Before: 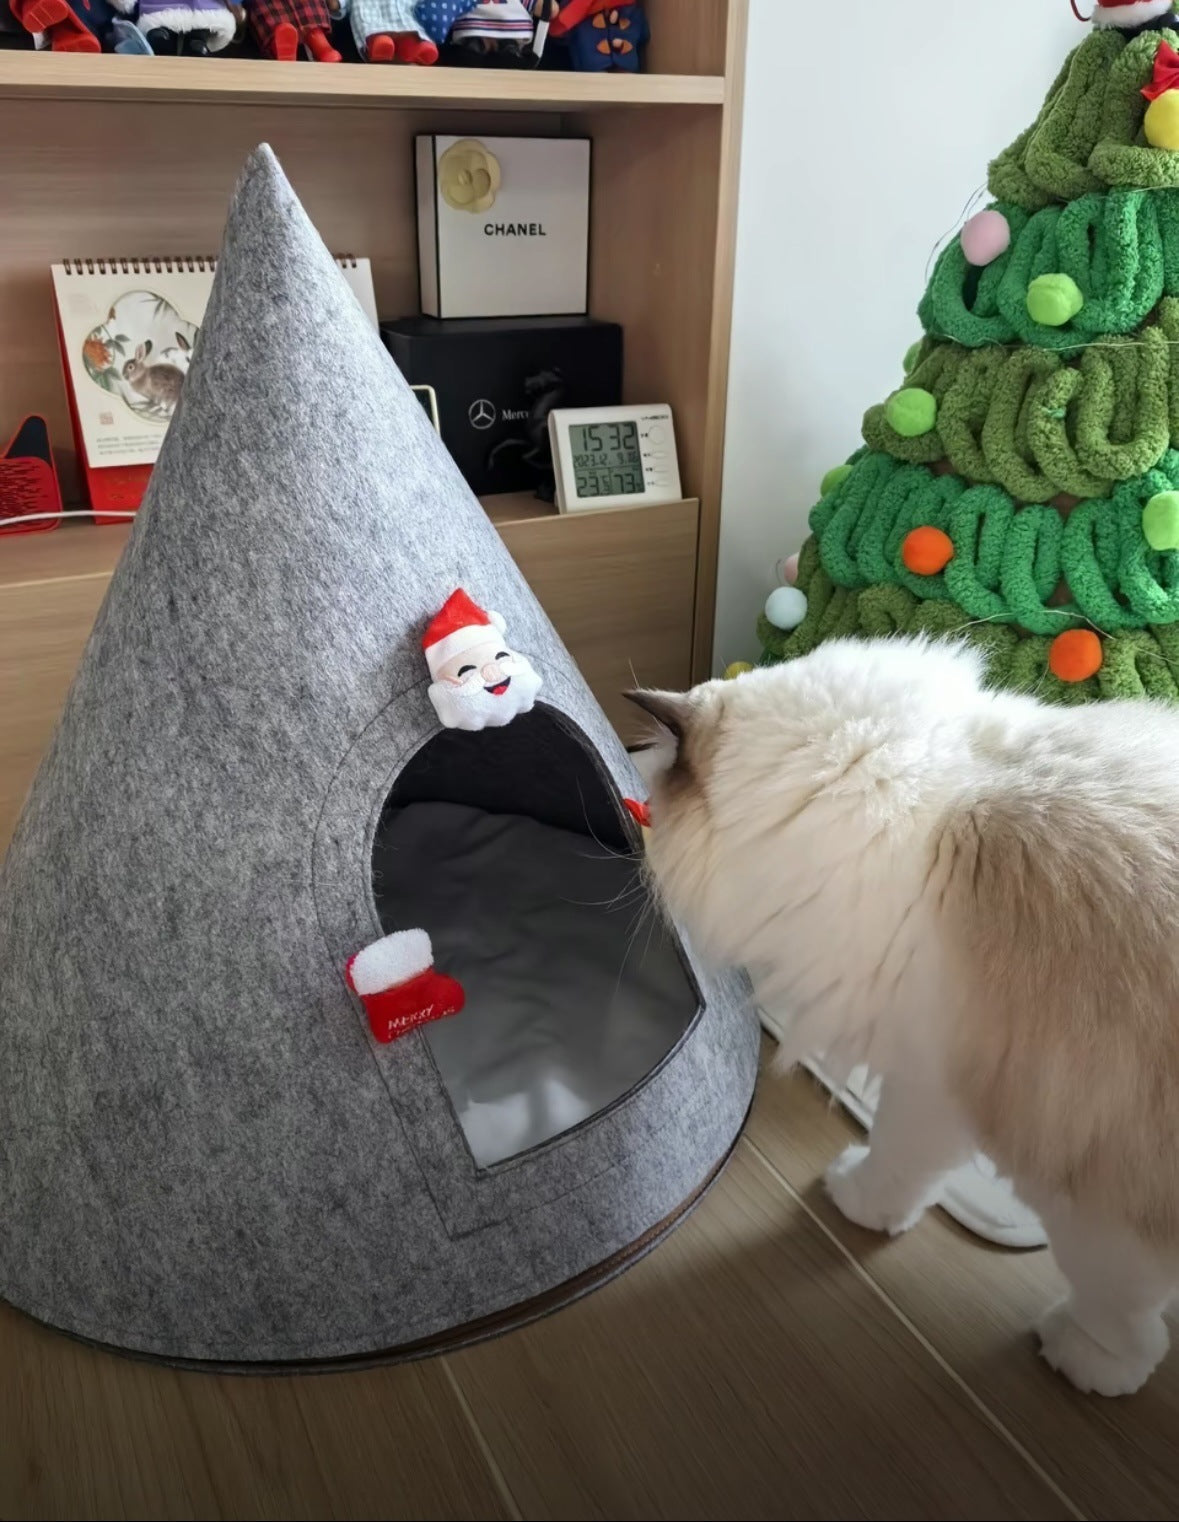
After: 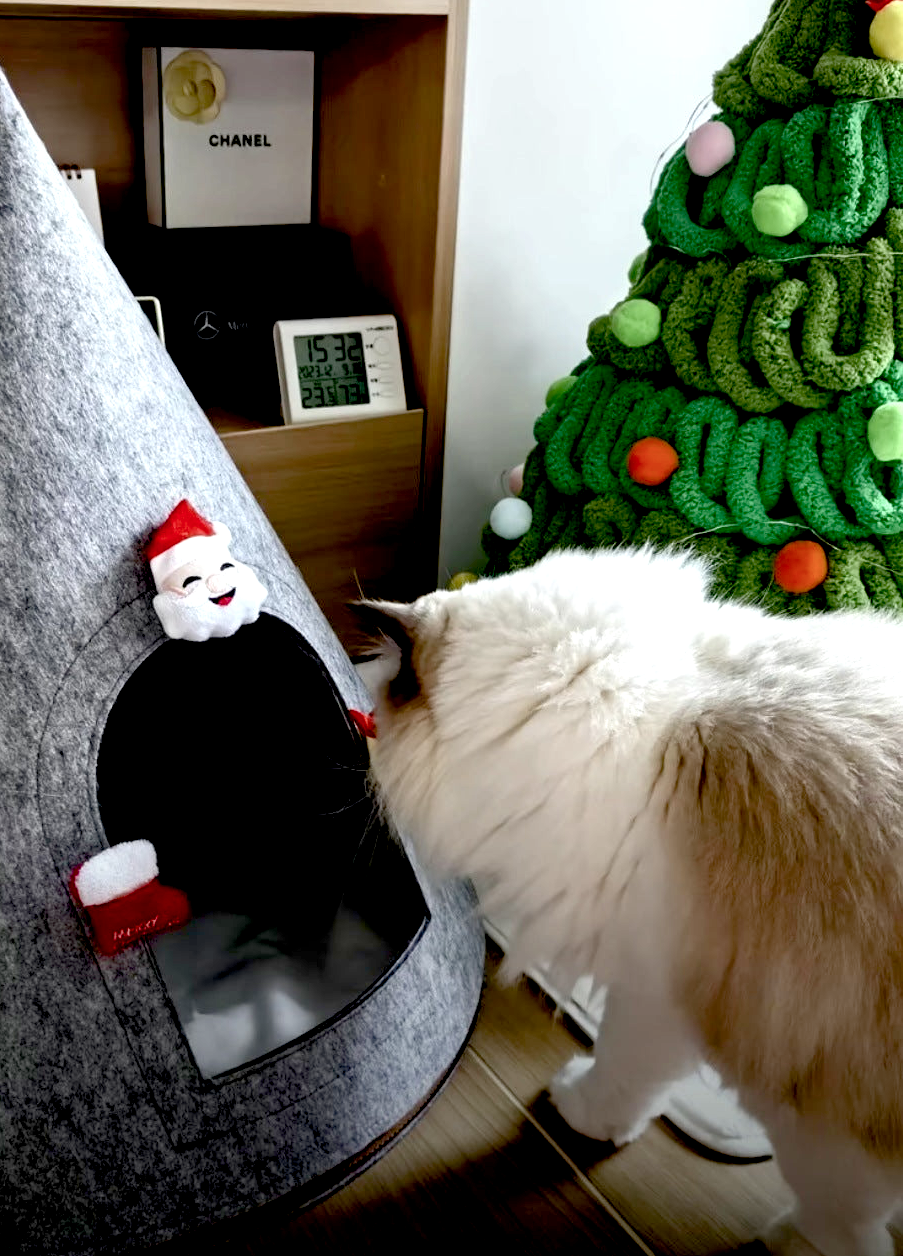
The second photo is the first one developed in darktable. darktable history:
exposure: black level correction 0.058, compensate highlight preservation false
crop: left 23.378%, top 5.883%, bottom 11.571%
color balance rgb: linear chroma grading › shadows -7.109%, linear chroma grading › highlights -6.86%, linear chroma grading › global chroma -10.554%, linear chroma grading › mid-tones -8.33%, perceptual saturation grading › global saturation 20%, perceptual saturation grading › highlights -48.924%, perceptual saturation grading › shadows 24.383%, perceptual brilliance grading › highlights 10.542%, perceptual brilliance grading › shadows -11.344%, global vibrance 20%
